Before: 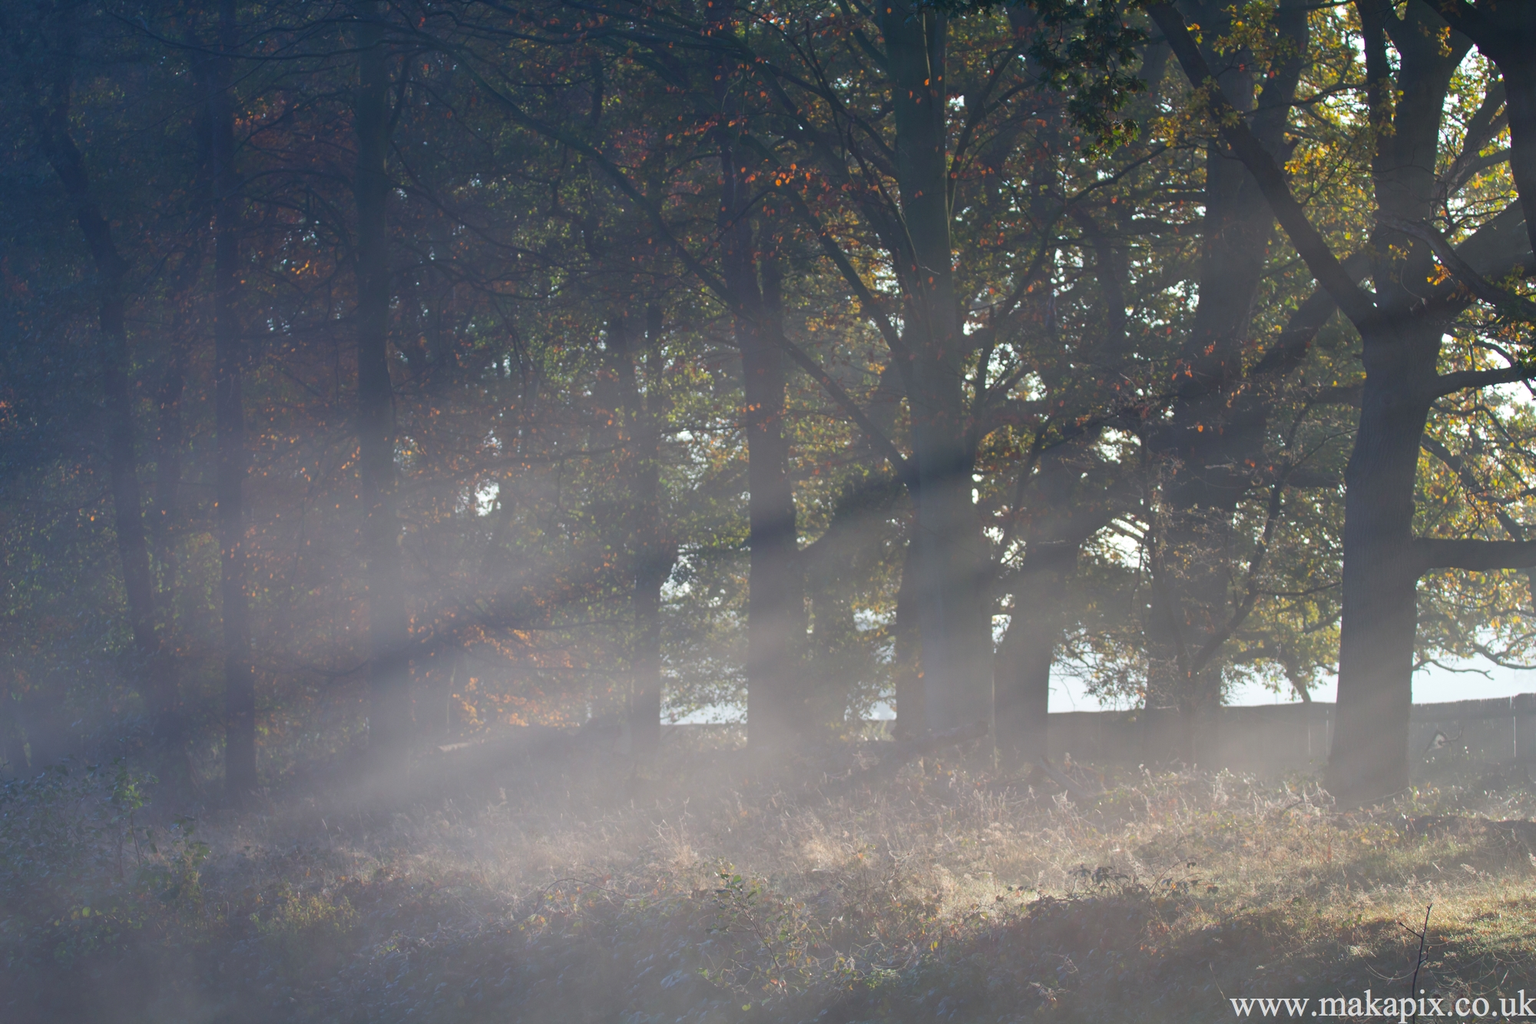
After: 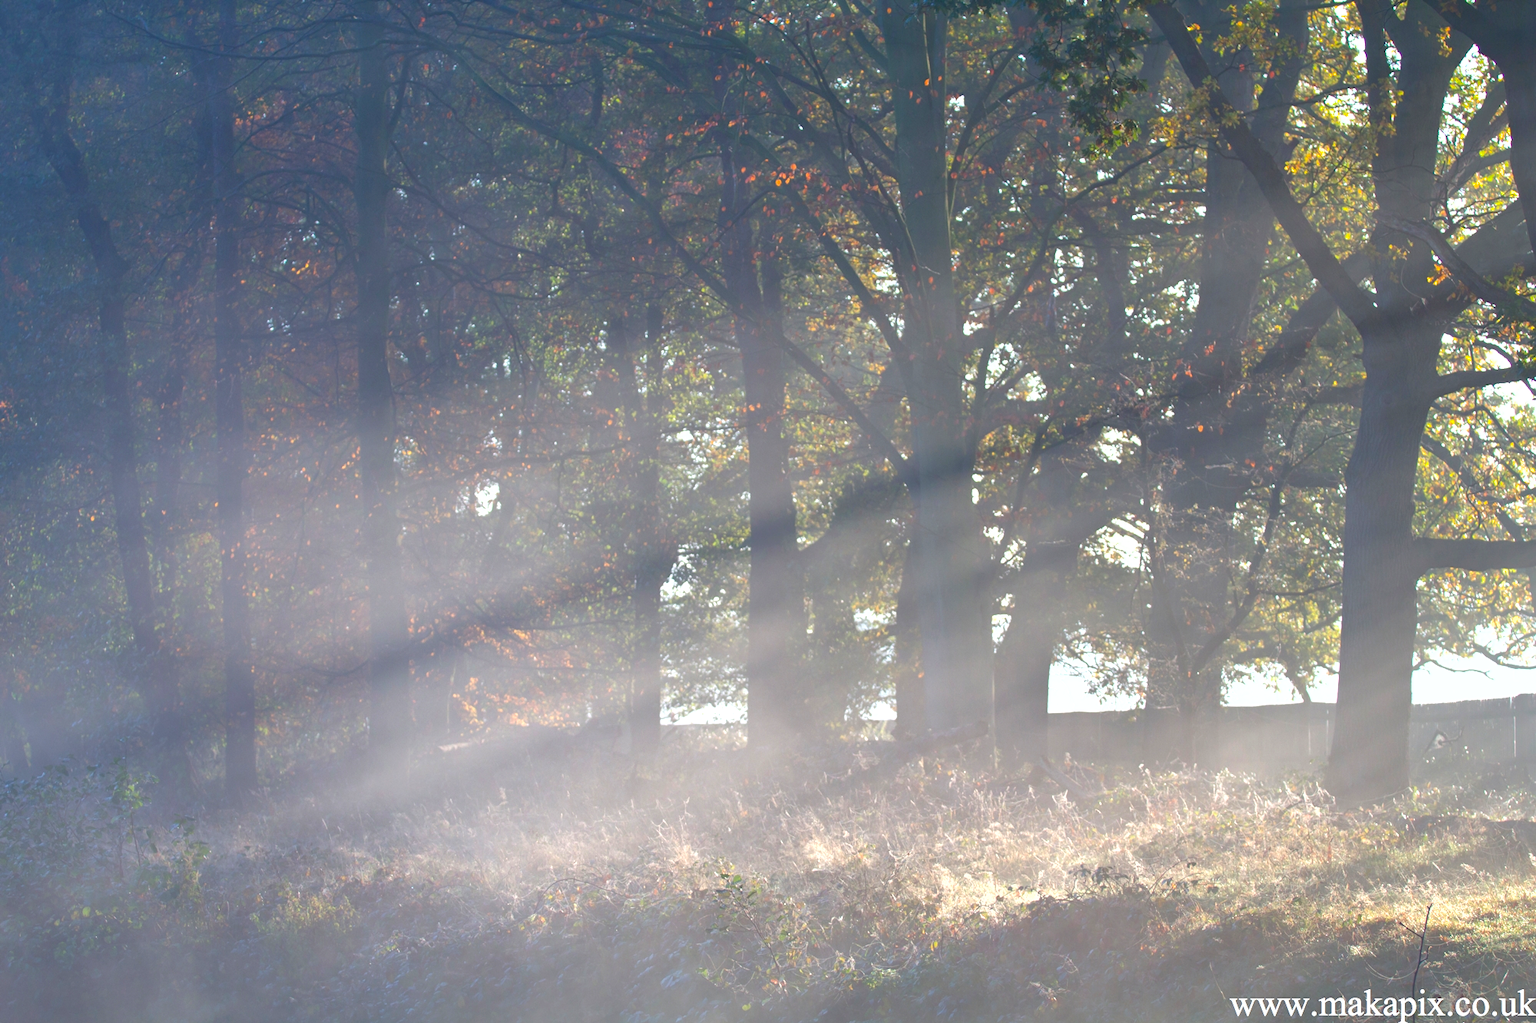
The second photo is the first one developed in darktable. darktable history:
shadows and highlights: on, module defaults
exposure: exposure 0.935 EV, compensate highlight preservation false
